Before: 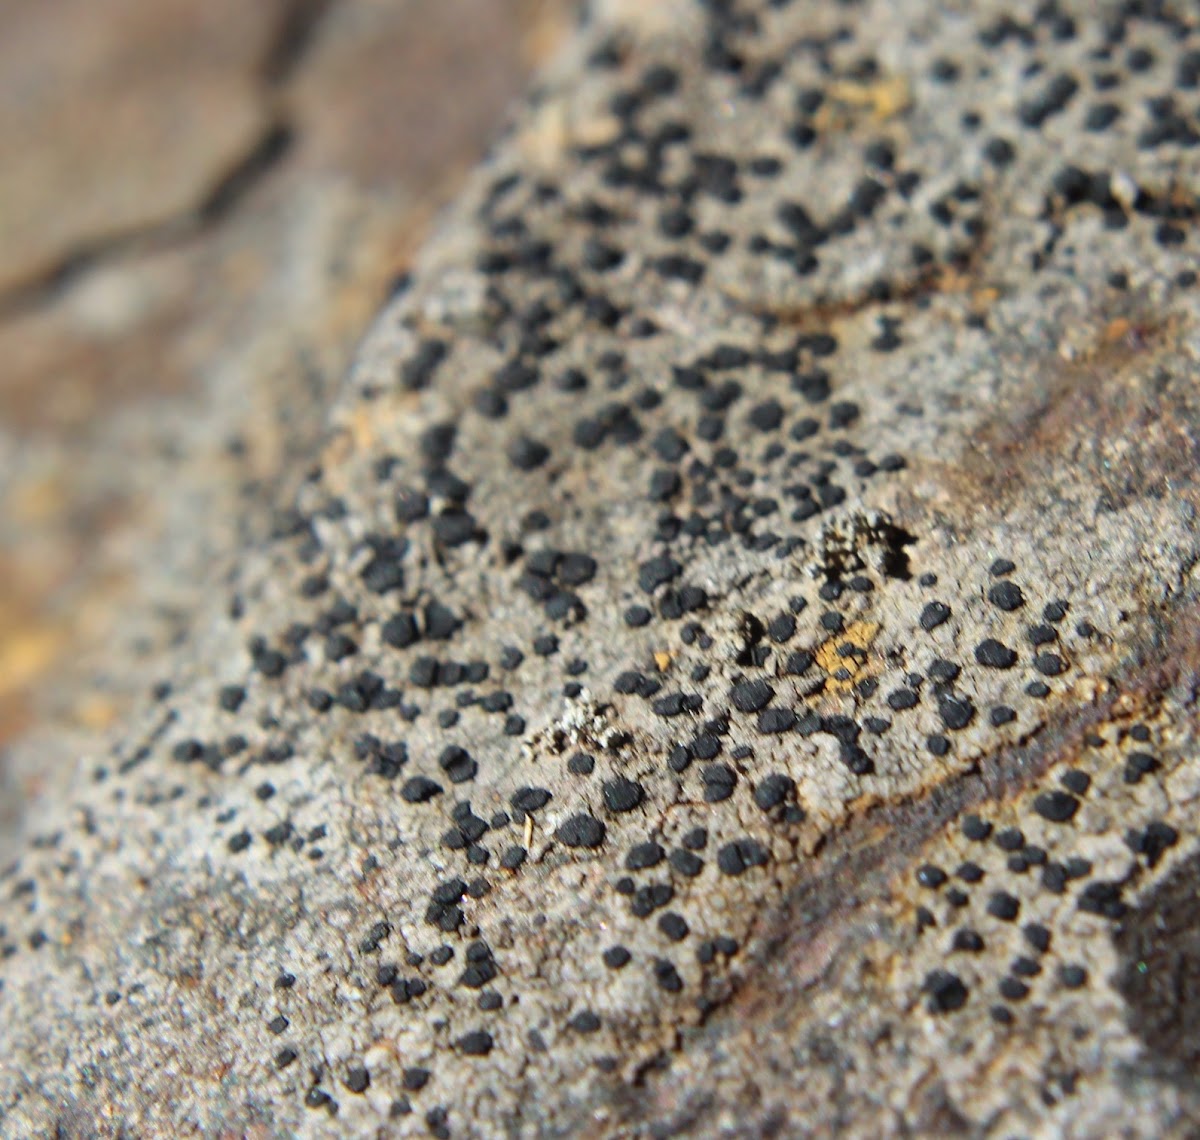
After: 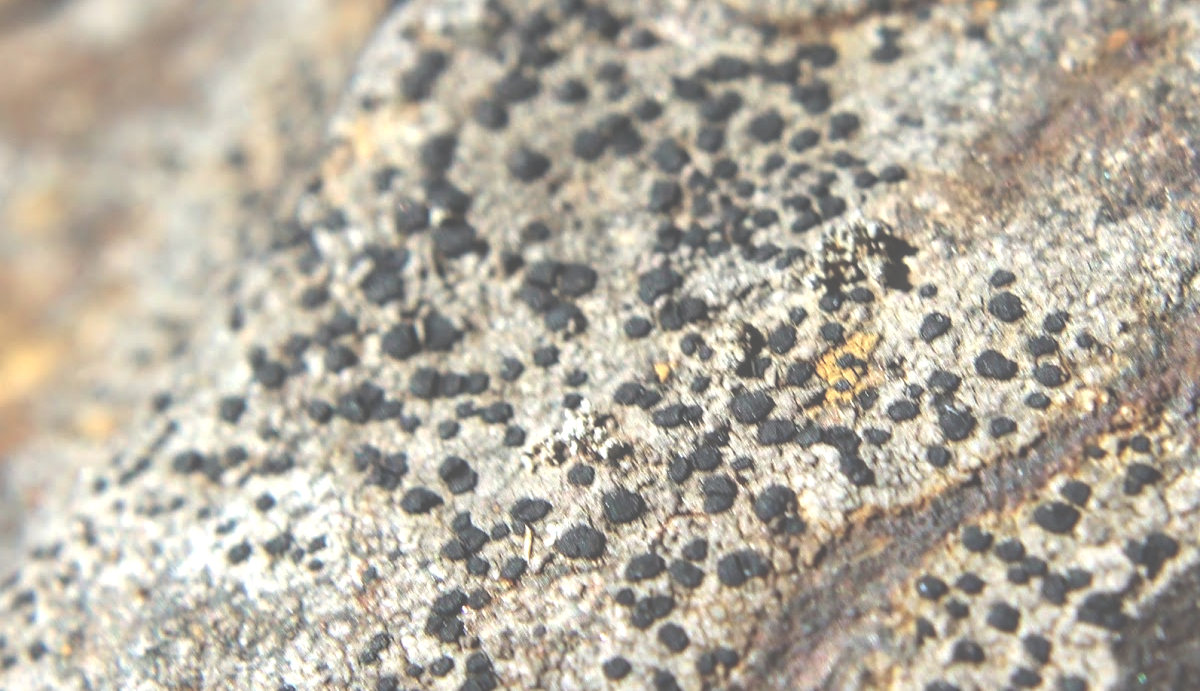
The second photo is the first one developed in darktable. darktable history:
local contrast: highlights 55%, shadows 52%, detail 130%, midtone range 0.452
crop and rotate: top 25.357%, bottom 13.942%
exposure: black level correction -0.071, exposure 0.5 EV, compensate highlight preservation false
